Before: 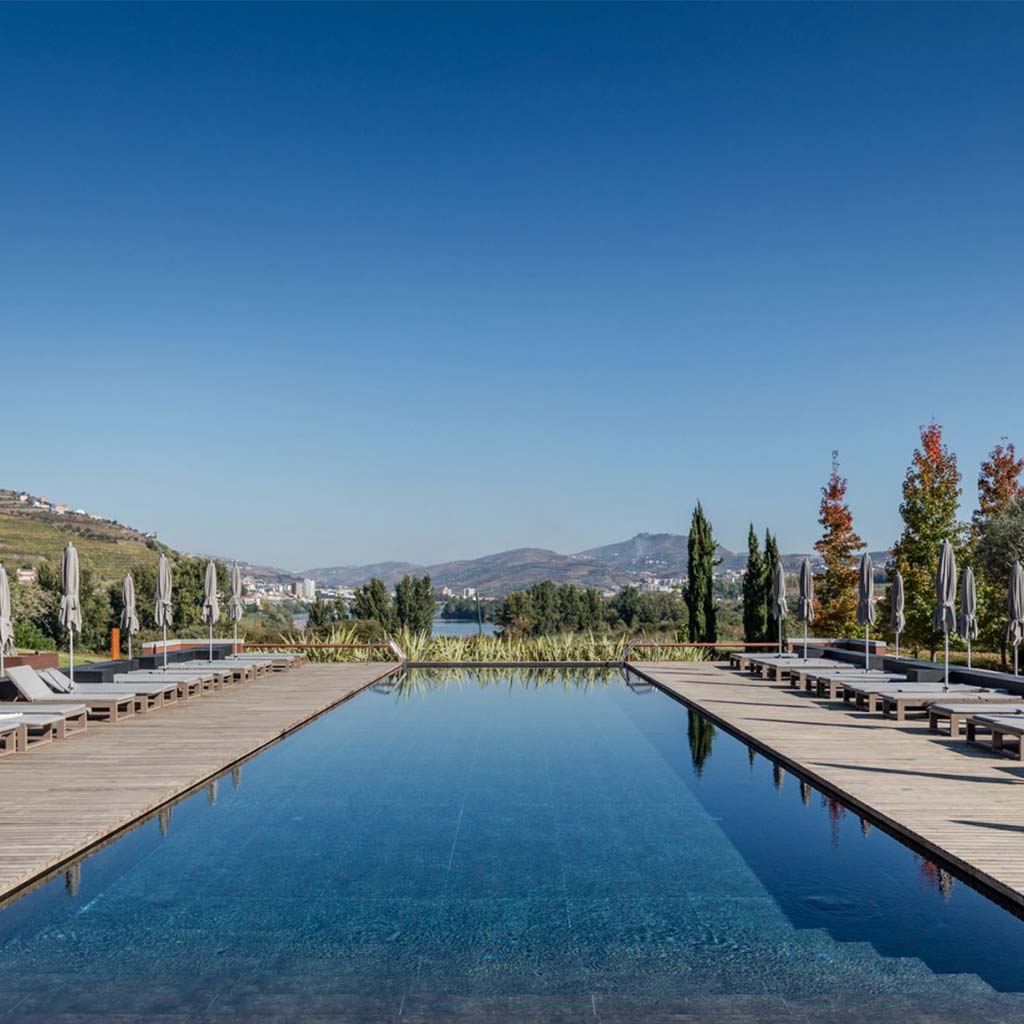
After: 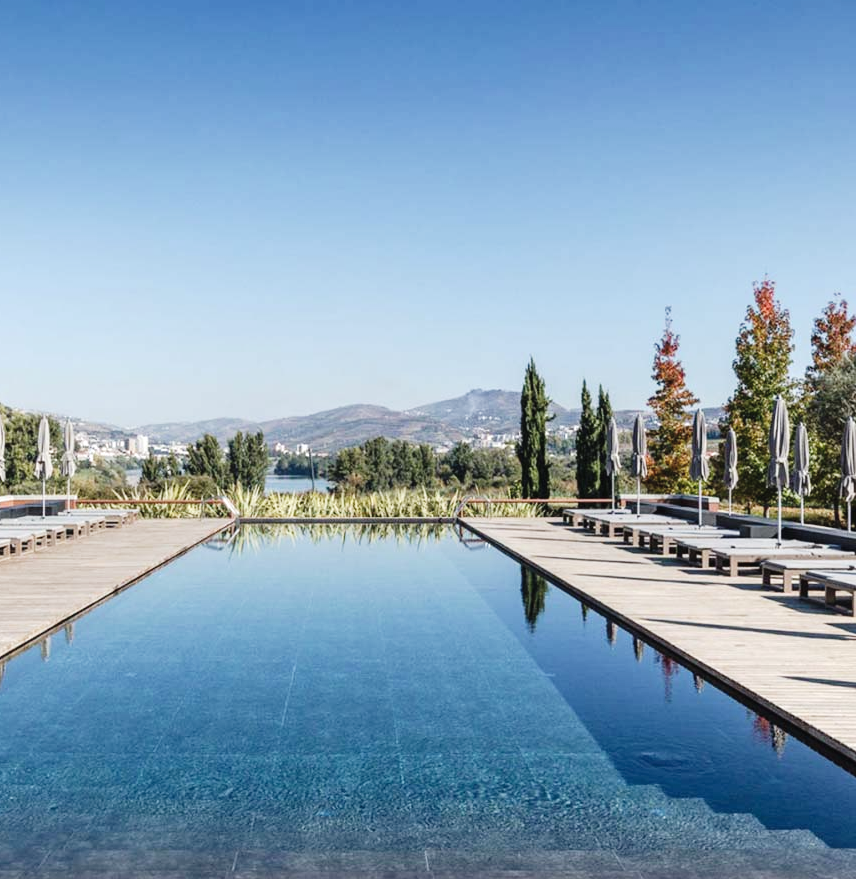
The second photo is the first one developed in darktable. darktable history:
exposure: exposure 0.727 EV, compensate highlight preservation false
tone curve: curves: ch0 [(0, 0.025) (0.15, 0.143) (0.452, 0.486) (0.751, 0.788) (1, 0.961)]; ch1 [(0, 0) (0.43, 0.408) (0.476, 0.469) (0.497, 0.507) (0.546, 0.571) (0.566, 0.607) (0.62, 0.657) (1, 1)]; ch2 [(0, 0) (0.386, 0.397) (0.505, 0.498) (0.547, 0.546) (0.579, 0.58) (1, 1)], preserve colors none
crop: left 16.341%, top 14.085%
color correction: highlights b* -0.04, saturation 0.853
